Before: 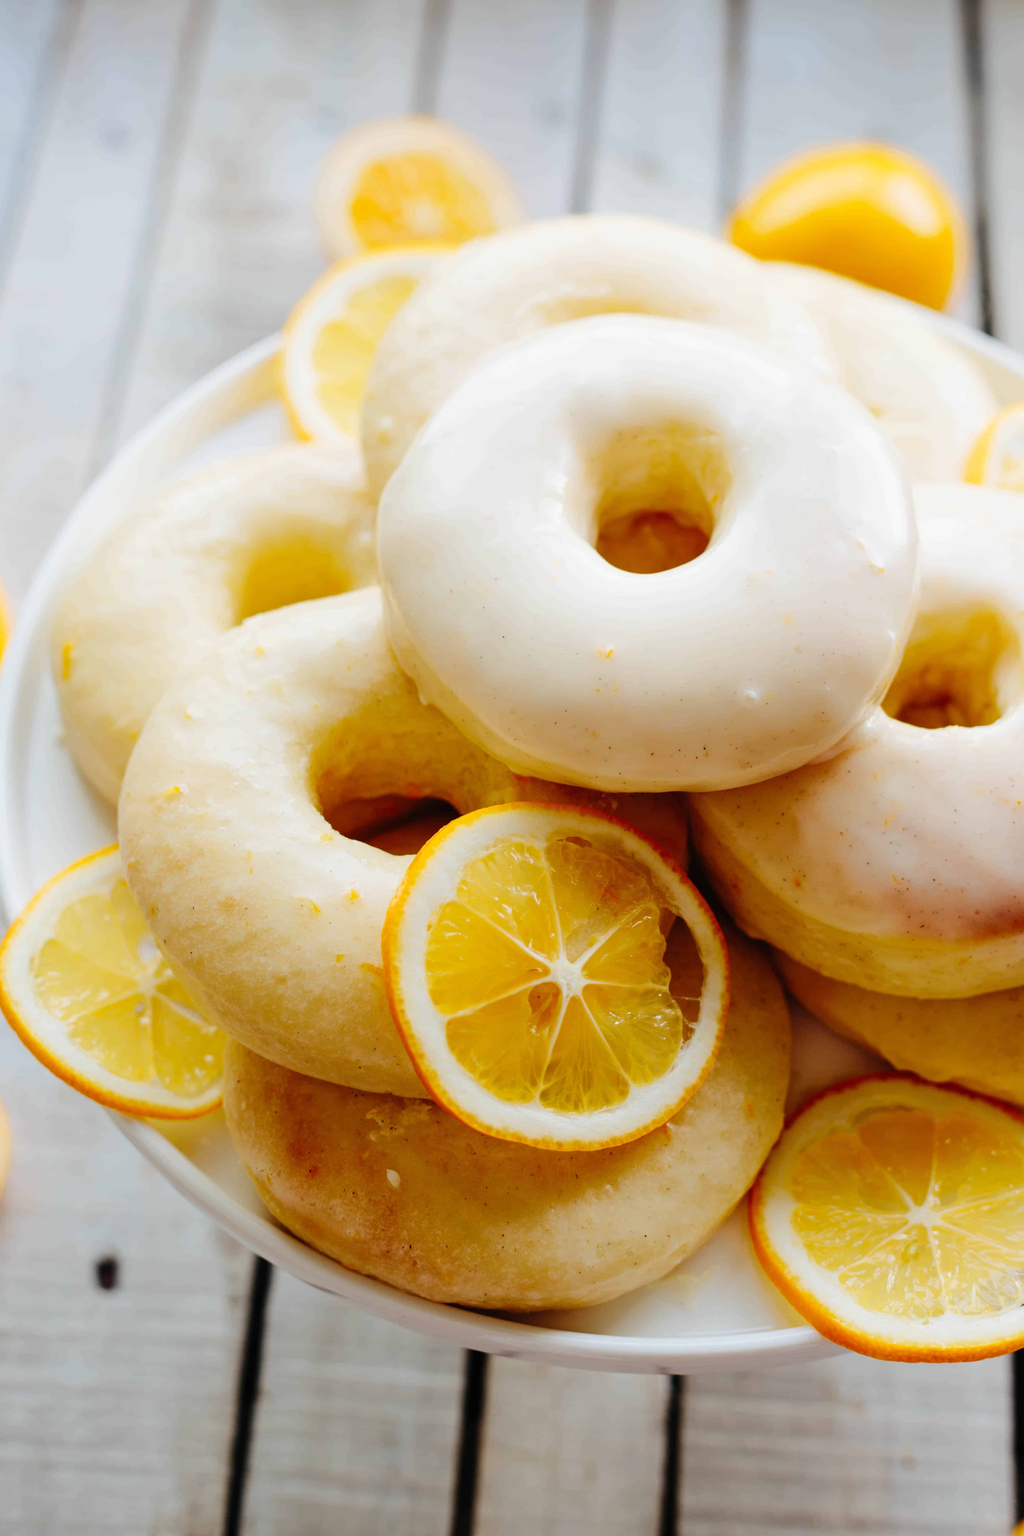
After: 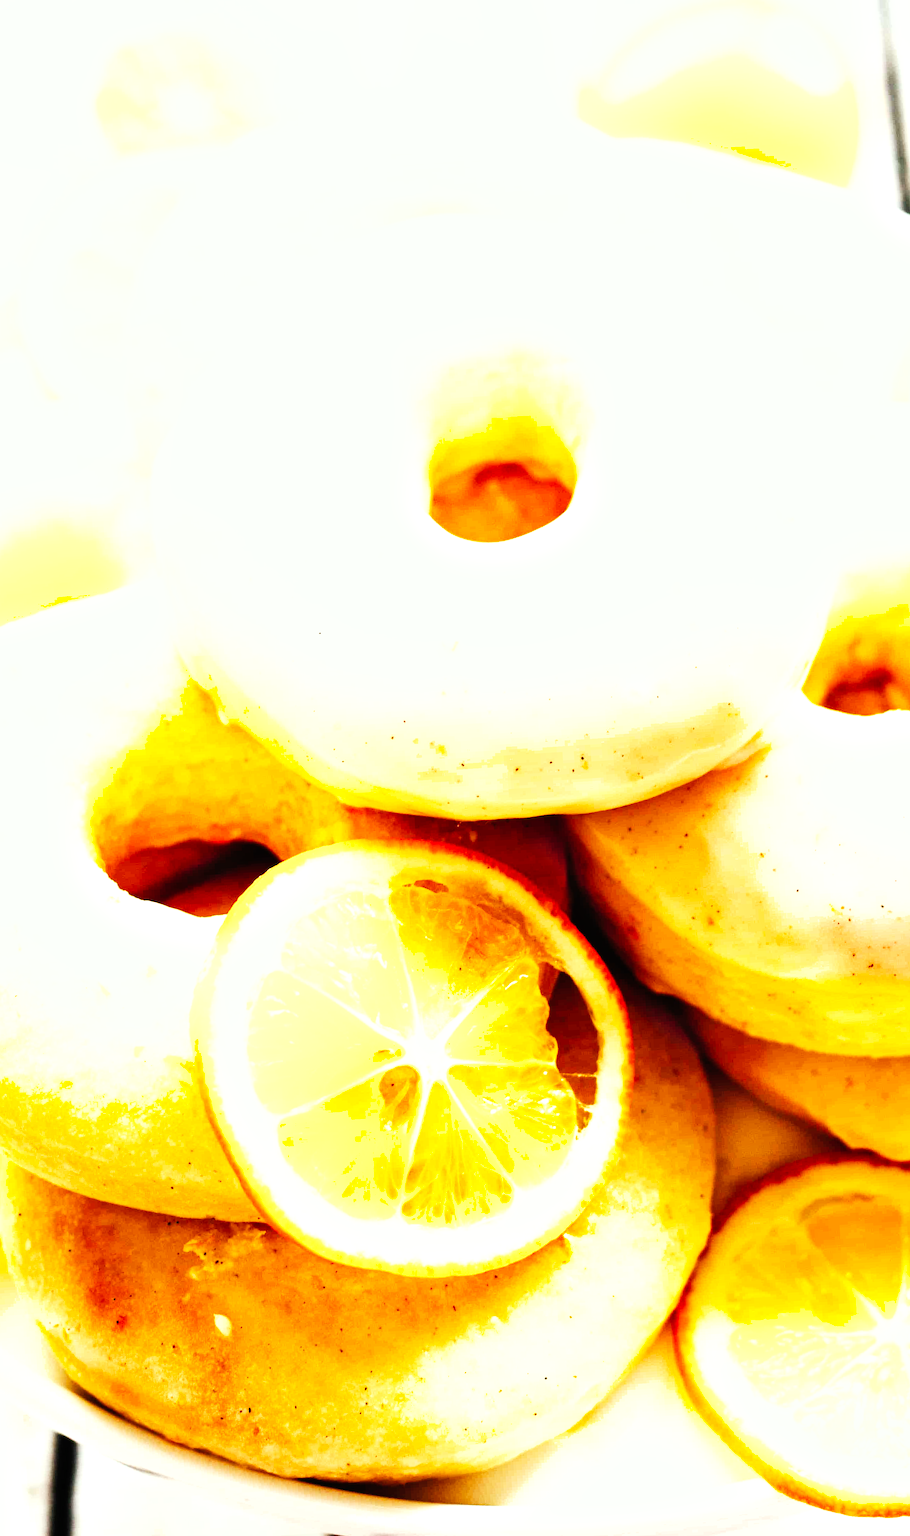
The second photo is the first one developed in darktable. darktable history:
crop and rotate: left 24.034%, top 2.838%, right 6.406%, bottom 6.299%
color correction: highlights a* -2.68, highlights b* 2.57
base curve: curves: ch0 [(0, 0) (0.007, 0.004) (0.027, 0.03) (0.046, 0.07) (0.207, 0.54) (0.442, 0.872) (0.673, 0.972) (1, 1)], preserve colors none
shadows and highlights: radius 44.78, white point adjustment 6.64, compress 79.65%, highlights color adjustment 78.42%, soften with gaussian
exposure: exposure 0.191 EV, compensate highlight preservation false
tone equalizer: -8 EV -0.417 EV, -7 EV -0.389 EV, -6 EV -0.333 EV, -5 EV -0.222 EV, -3 EV 0.222 EV, -2 EV 0.333 EV, -1 EV 0.389 EV, +0 EV 0.417 EV, edges refinement/feathering 500, mask exposure compensation -1.57 EV, preserve details no
rotate and perspective: rotation -3.52°, crop left 0.036, crop right 0.964, crop top 0.081, crop bottom 0.919
